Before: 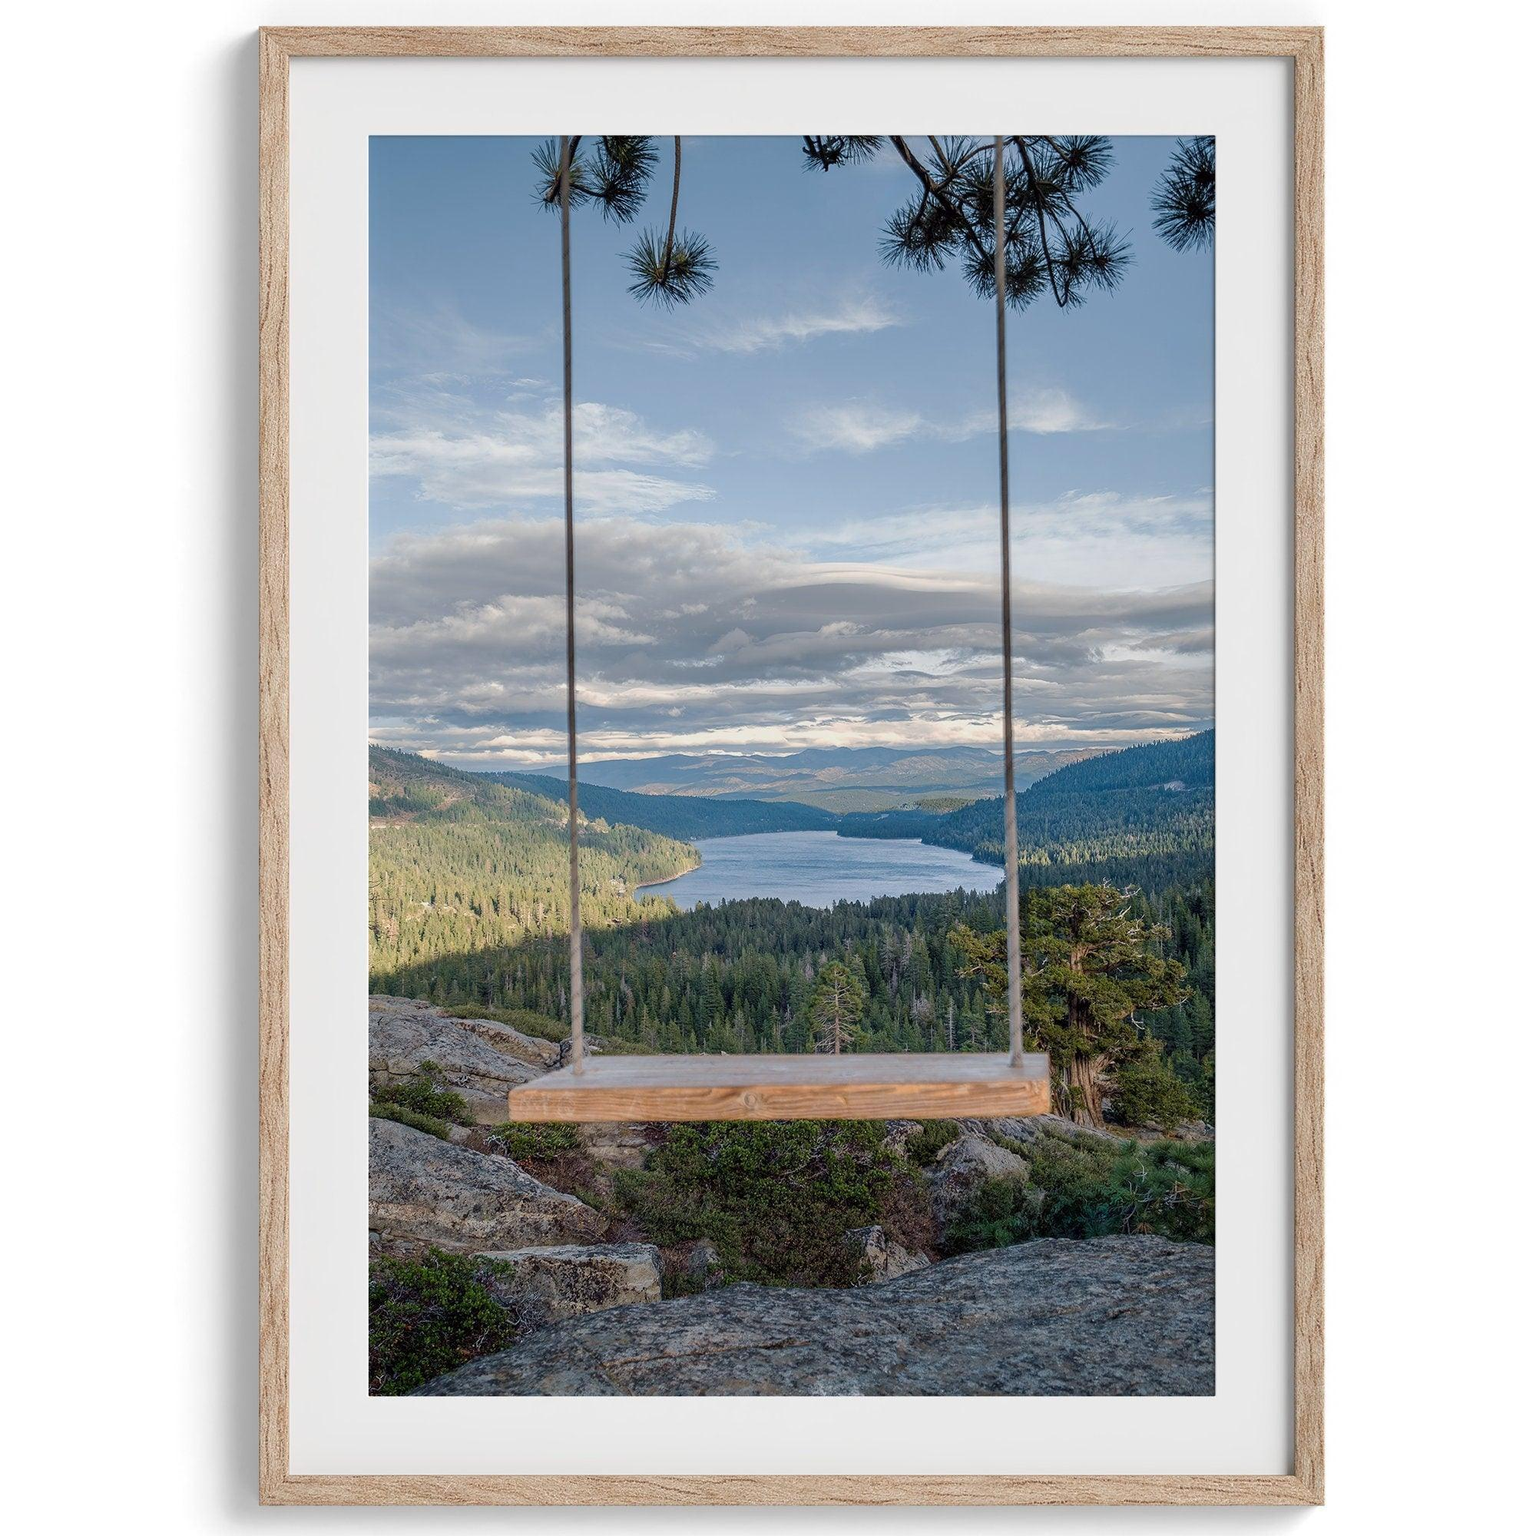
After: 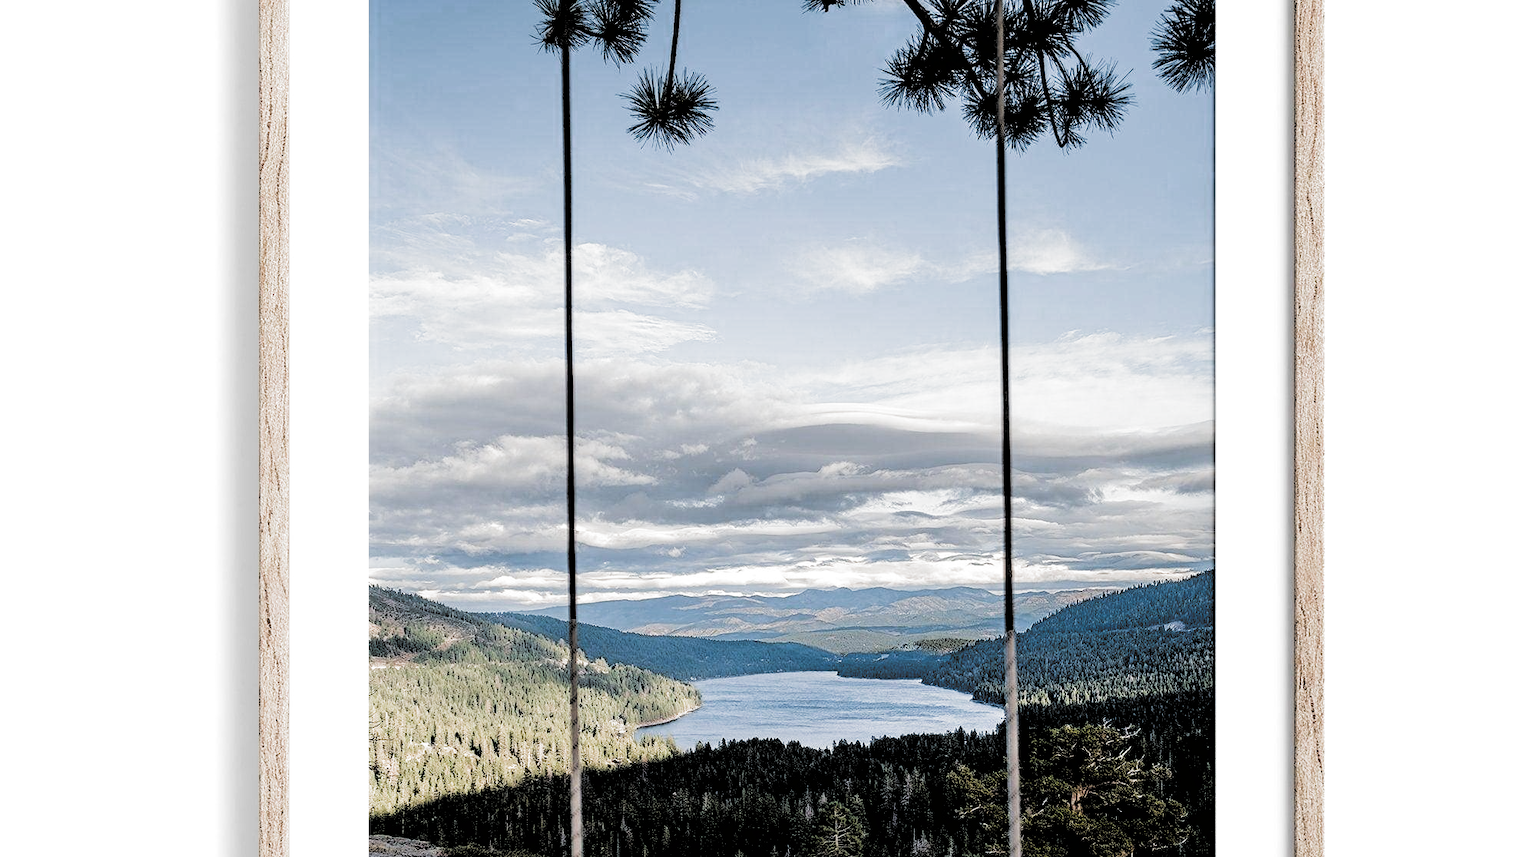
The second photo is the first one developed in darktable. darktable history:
filmic rgb: black relative exposure -1.1 EV, white relative exposure 2.06 EV, hardness 1.56, contrast 2.241, color science v5 (2021), iterations of high-quality reconstruction 0, contrast in shadows safe, contrast in highlights safe
crop and rotate: top 10.43%, bottom 33.689%
